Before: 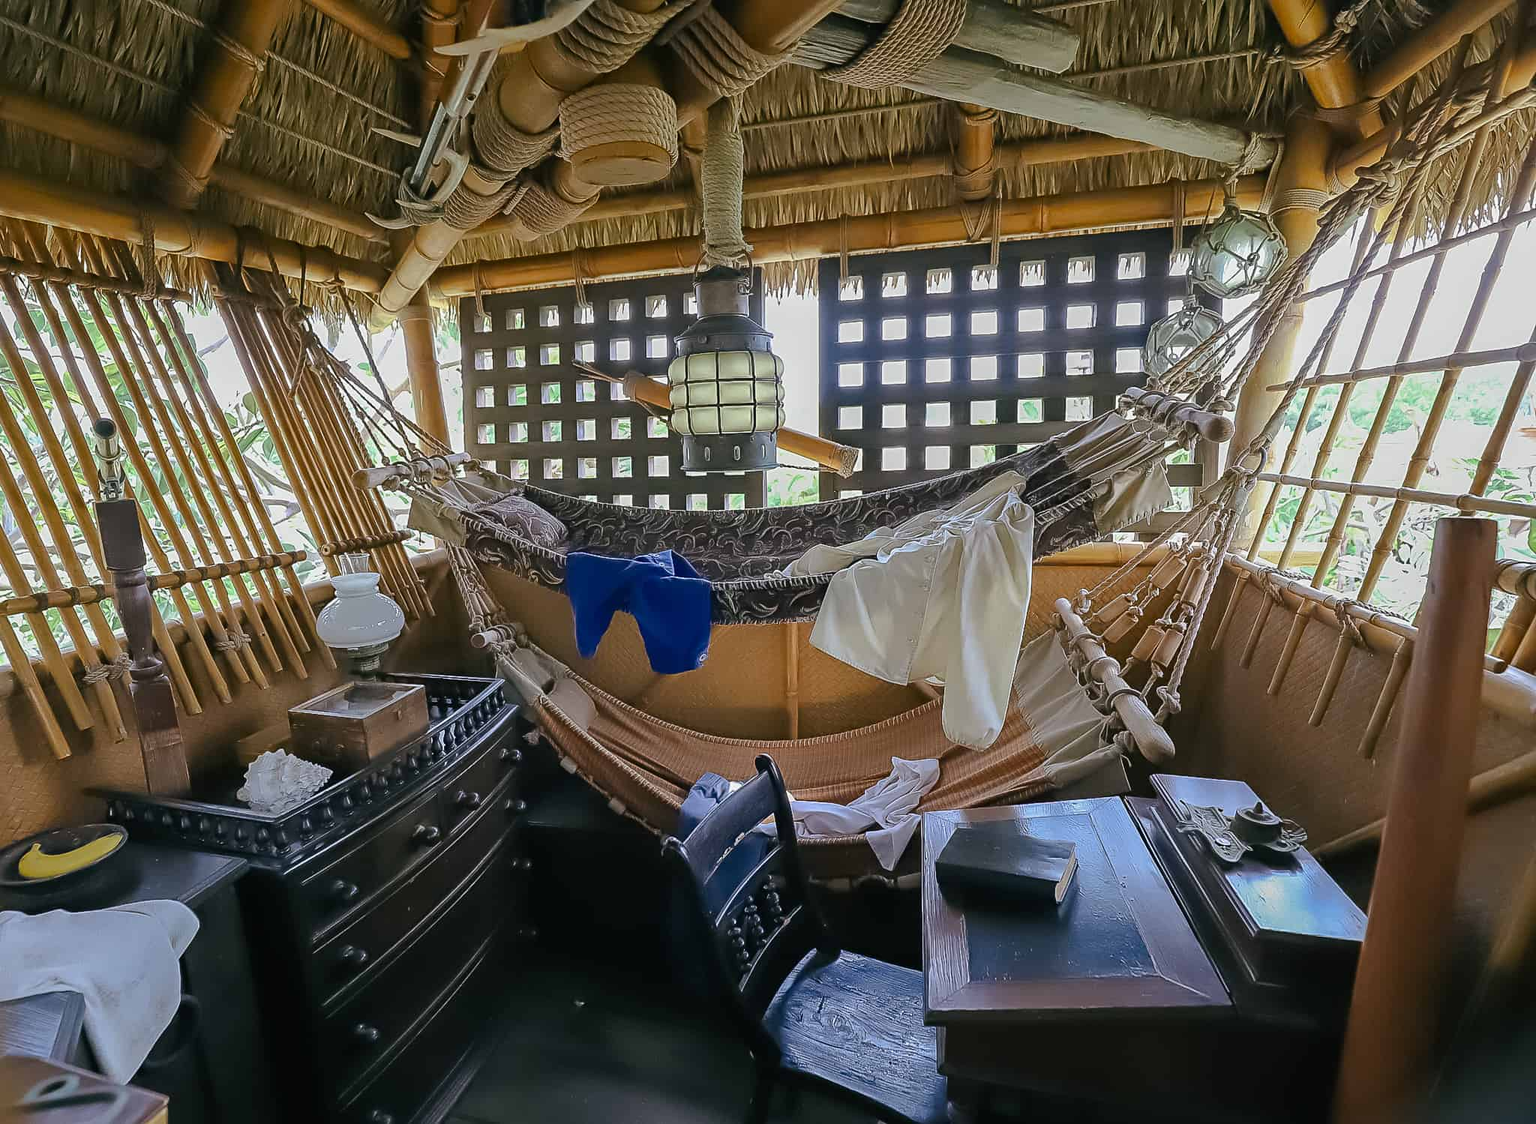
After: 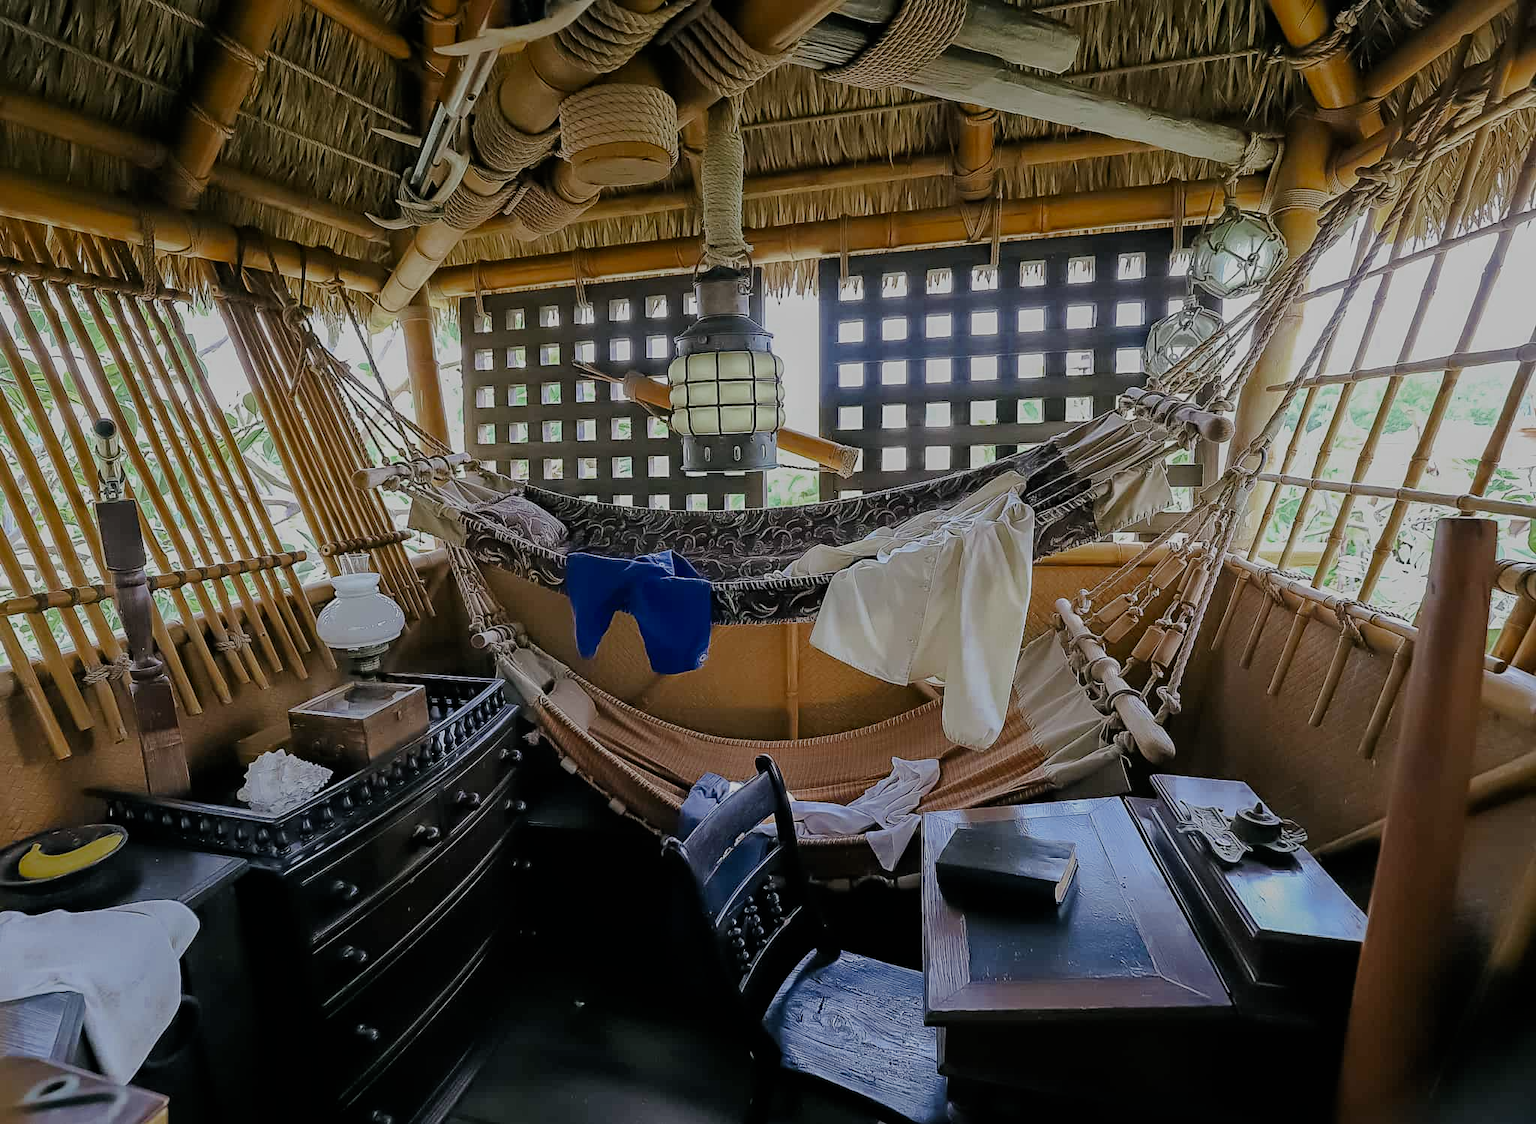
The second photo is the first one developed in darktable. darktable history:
filmic rgb: black relative exposure -6.98 EV, white relative exposure 5.67 EV, hardness 2.86
color zones: curves: ch0 [(0.27, 0.396) (0.563, 0.504) (0.75, 0.5) (0.787, 0.307)]
